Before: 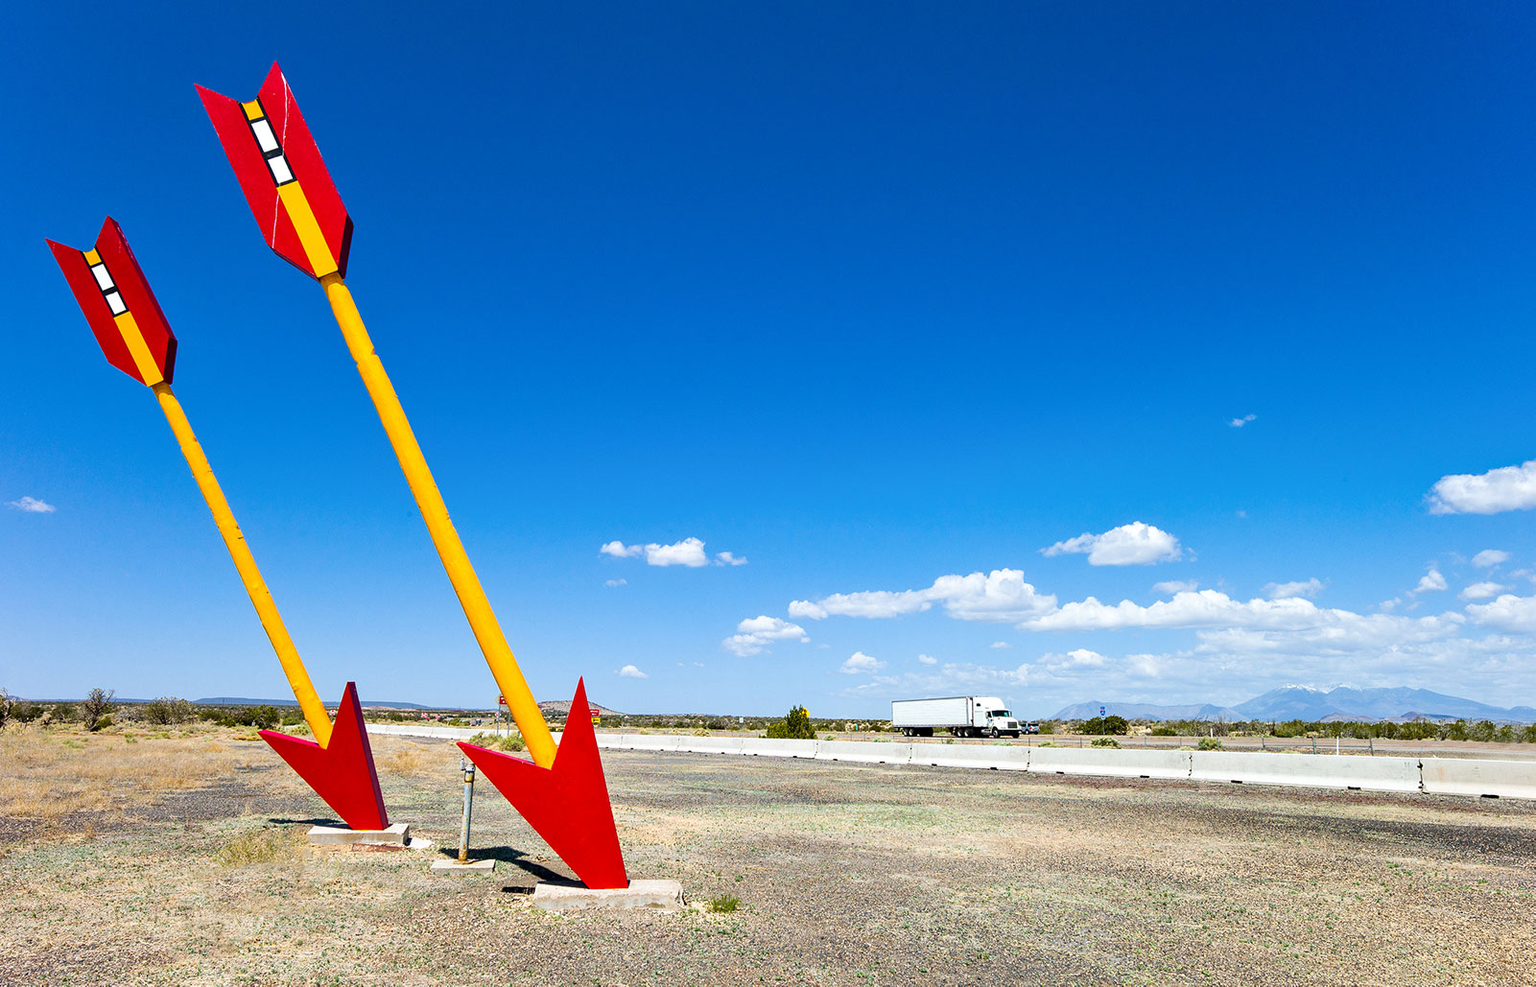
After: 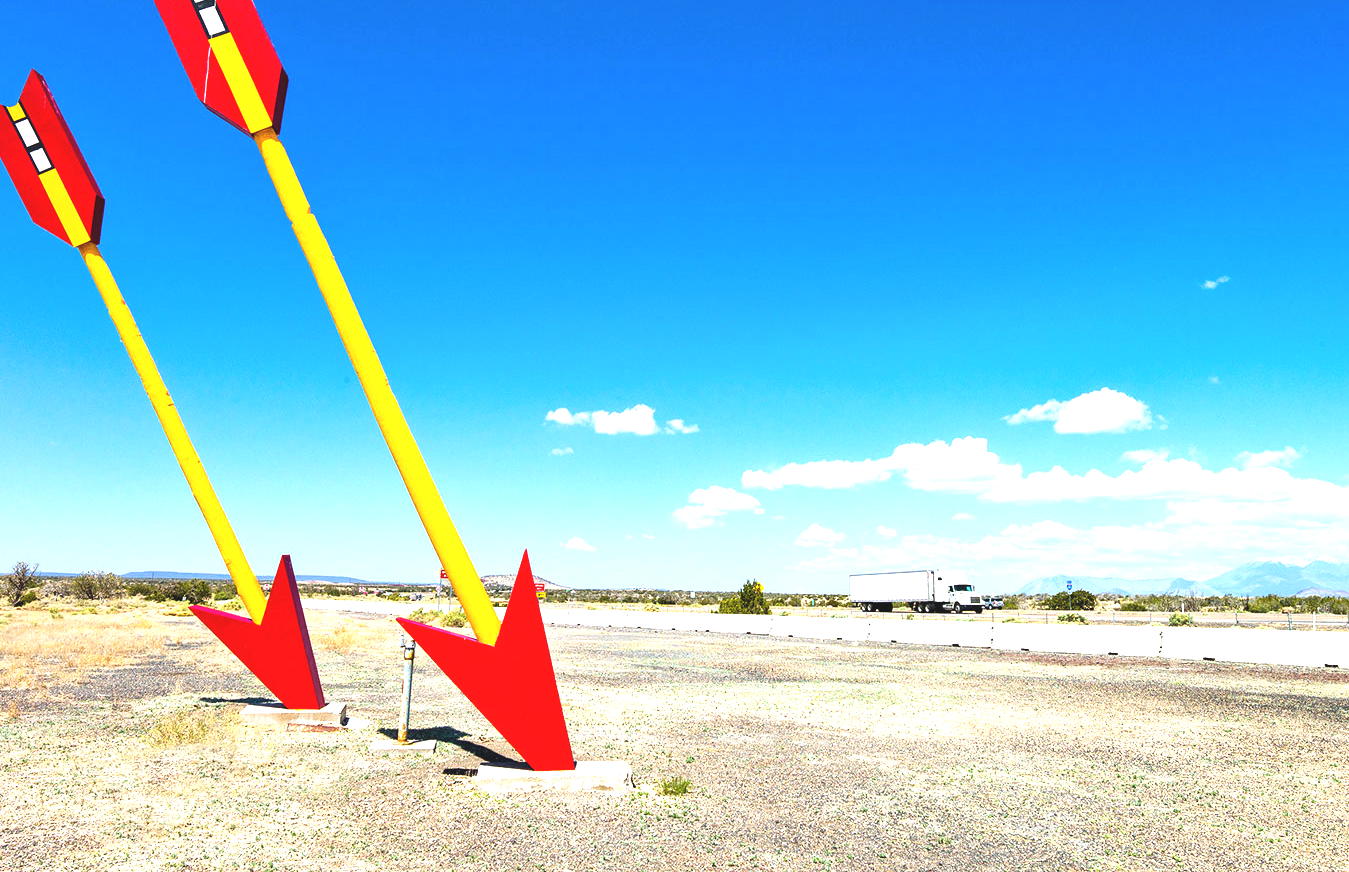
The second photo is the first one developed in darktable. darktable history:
crop and rotate: left 5.002%, top 15.187%, right 10.712%
exposure: black level correction -0.005, exposure 1.001 EV, compensate exposure bias true, compensate highlight preservation false
